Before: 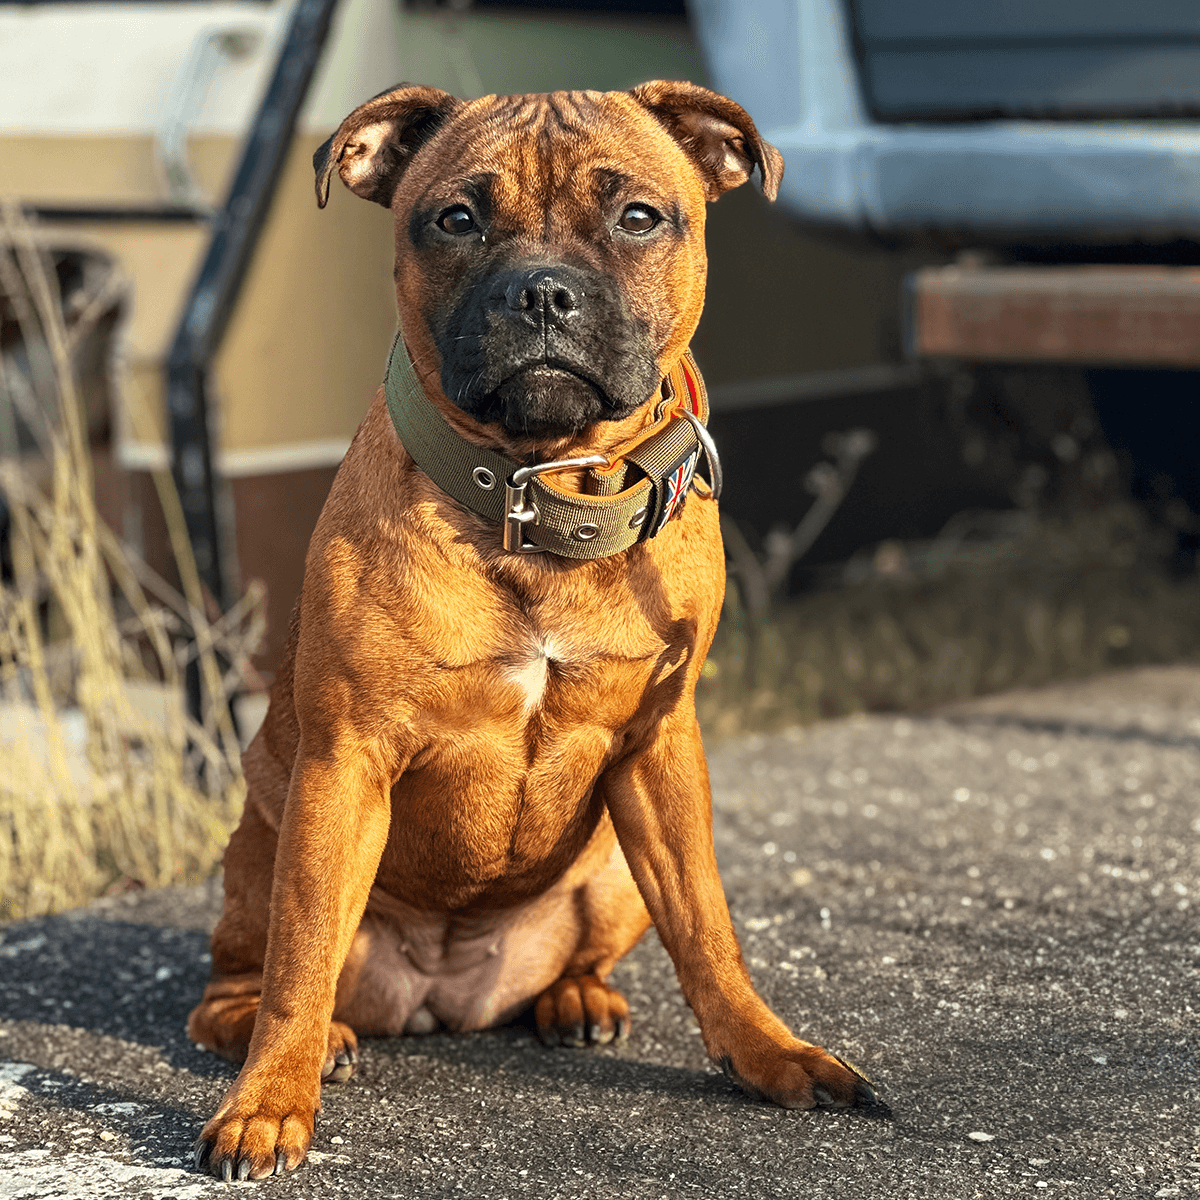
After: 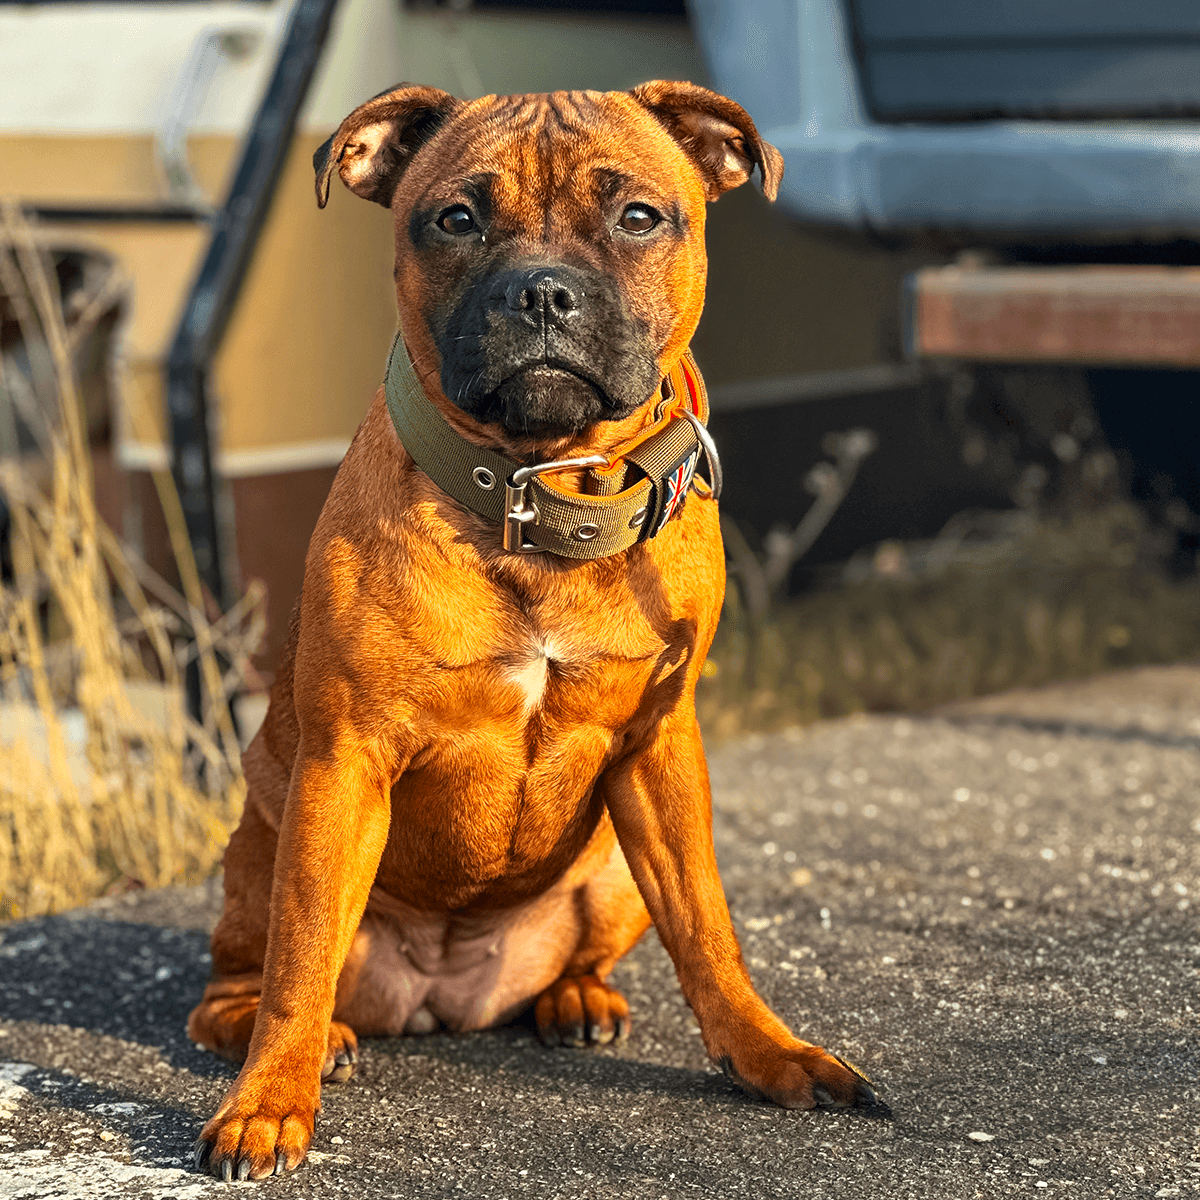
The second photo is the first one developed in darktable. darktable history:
shadows and highlights: soften with gaussian
color zones: curves: ch0 [(0, 0.499) (0.143, 0.5) (0.286, 0.5) (0.429, 0.476) (0.571, 0.284) (0.714, 0.243) (0.857, 0.449) (1, 0.499)]; ch1 [(0, 0.532) (0.143, 0.645) (0.286, 0.696) (0.429, 0.211) (0.571, 0.504) (0.714, 0.493) (0.857, 0.495) (1, 0.532)]; ch2 [(0, 0.5) (0.143, 0.5) (0.286, 0.427) (0.429, 0.324) (0.571, 0.5) (0.714, 0.5) (0.857, 0.5) (1, 0.5)]
